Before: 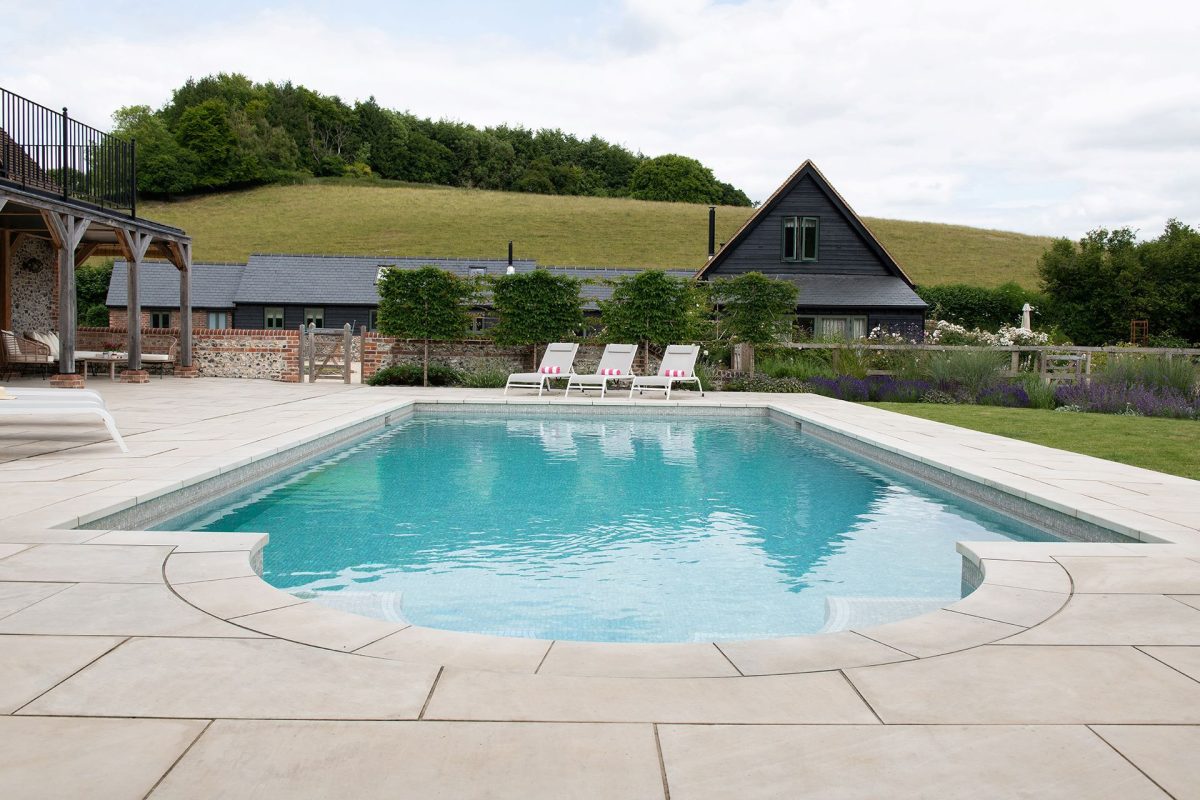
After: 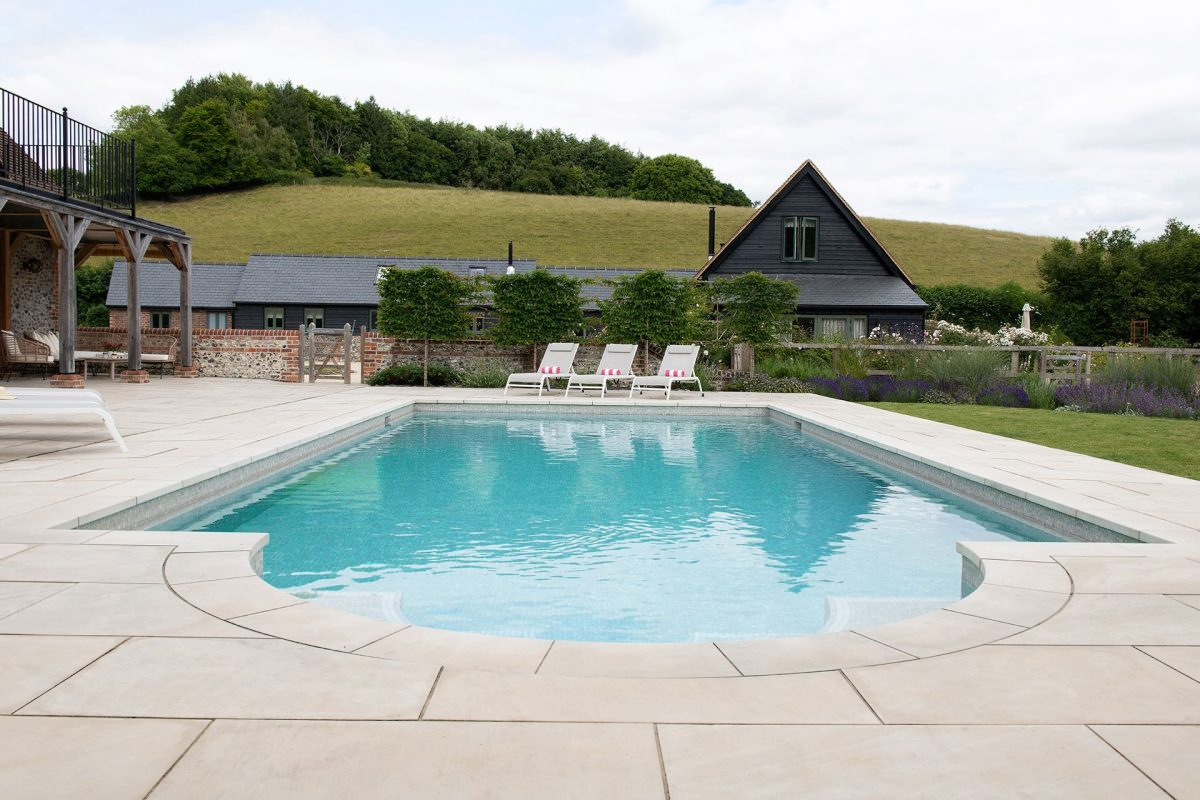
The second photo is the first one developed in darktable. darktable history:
shadows and highlights: shadows -70, highlights 35, soften with gaussian
